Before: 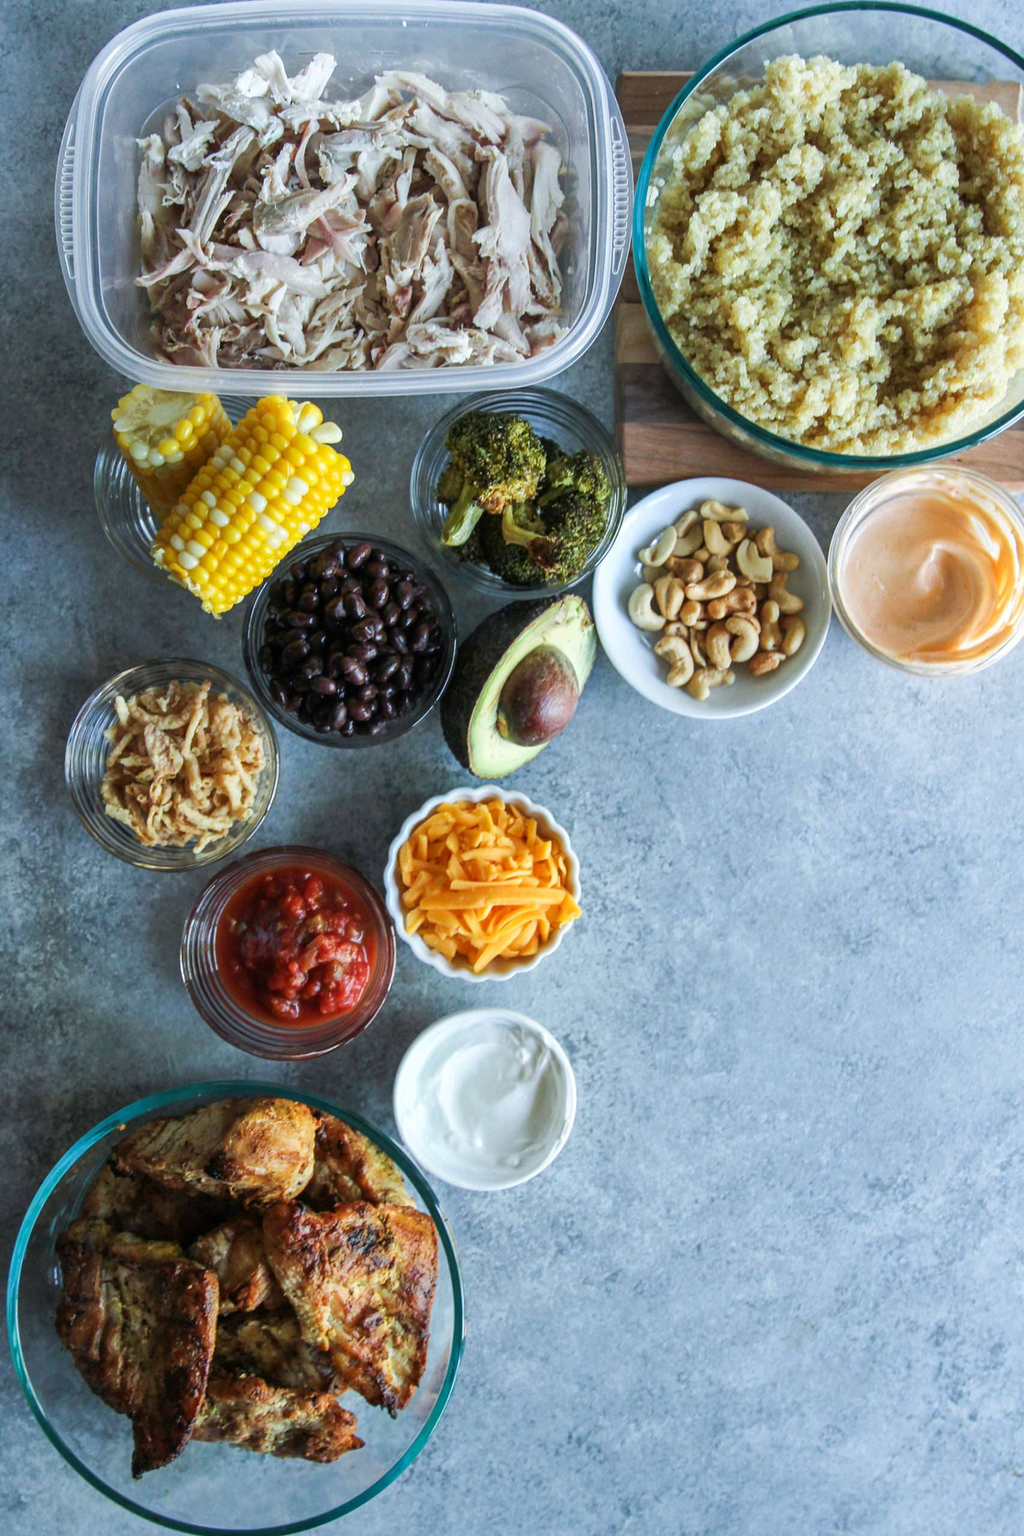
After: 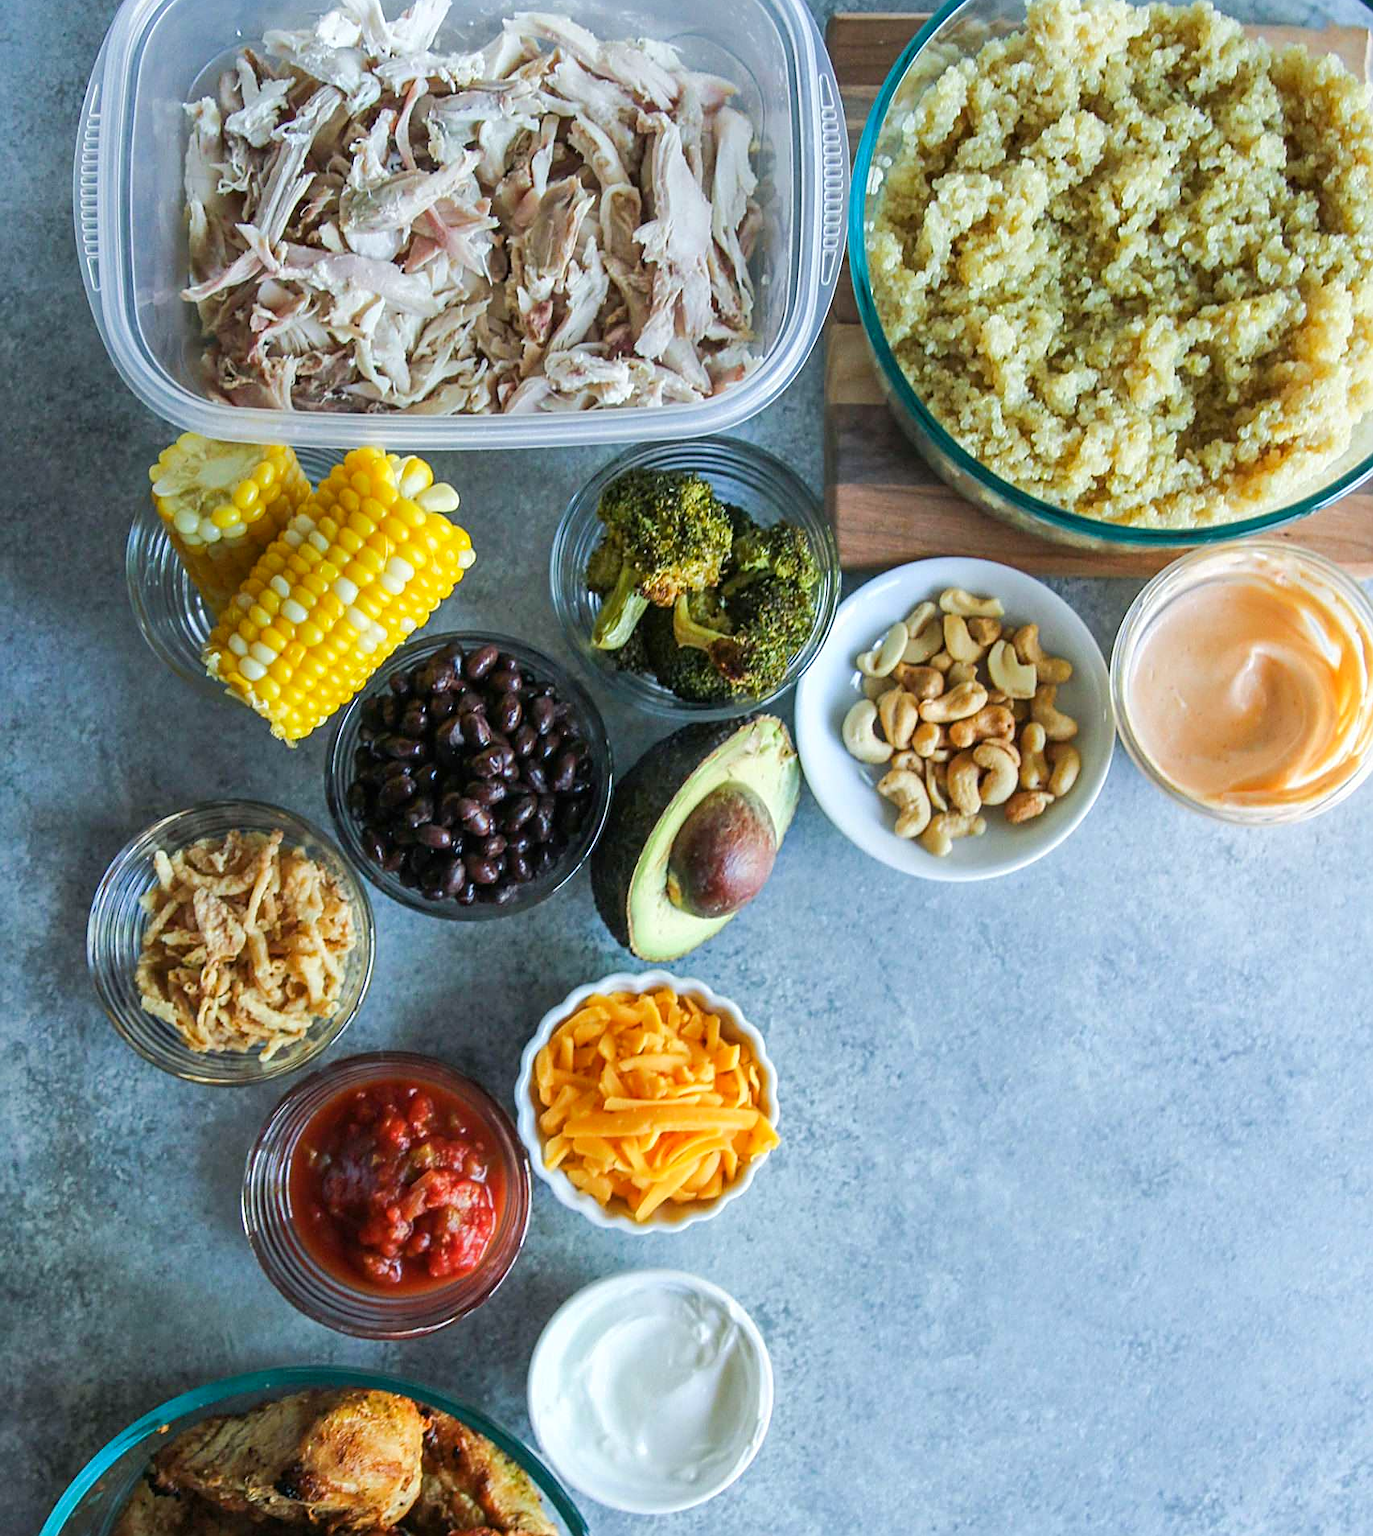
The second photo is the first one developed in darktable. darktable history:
crop: top 4.041%, bottom 21.388%
color balance rgb: shadows lift › chroma 1.005%, shadows lift › hue 214.5°, perceptual saturation grading › global saturation 0.219%, perceptual brilliance grading › mid-tones 10.577%, perceptual brilliance grading › shadows 15.521%, global vibrance 20%
sharpen: on, module defaults
